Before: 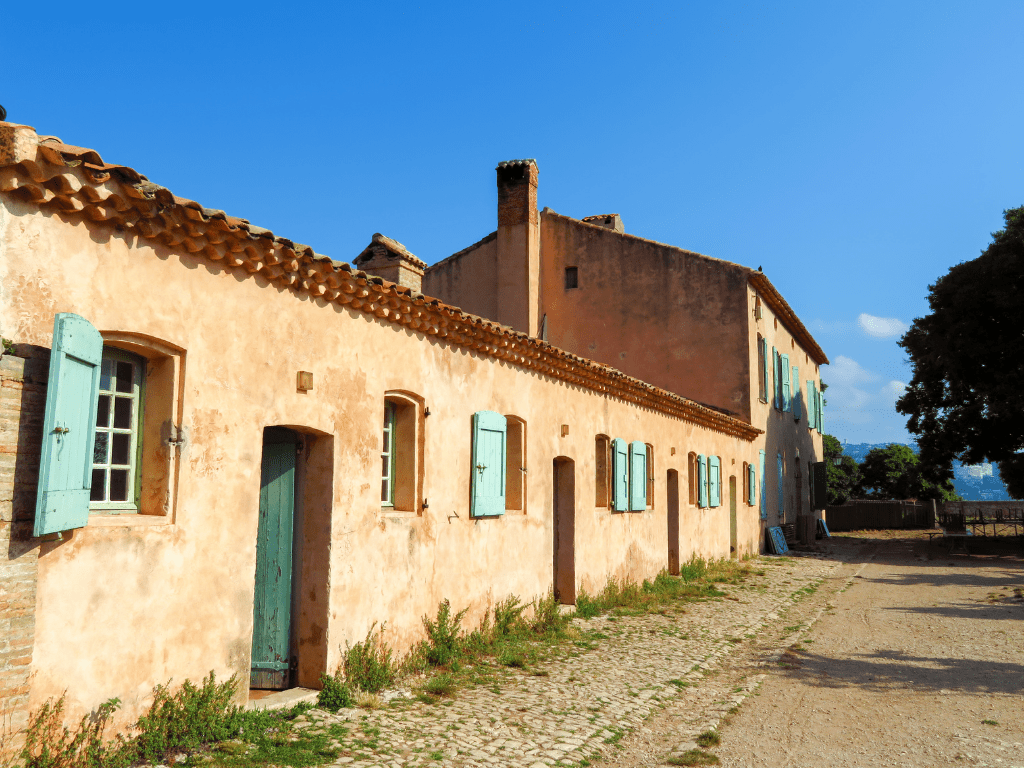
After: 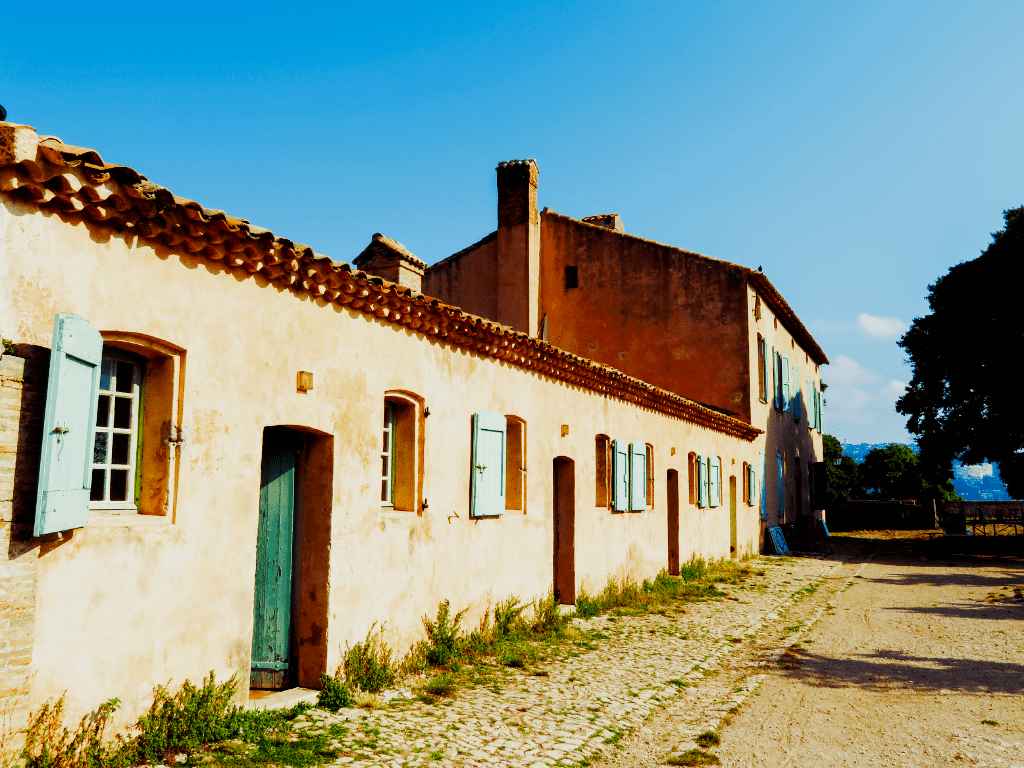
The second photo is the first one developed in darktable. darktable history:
color balance rgb: shadows lift › luminance -21.66%, shadows lift › chroma 6.57%, shadows lift › hue 270°, power › chroma 0.68%, power › hue 60°, highlights gain › luminance 6.08%, highlights gain › chroma 1.33%, highlights gain › hue 90°, global offset › luminance -0.87%, perceptual saturation grading › global saturation 26.86%, perceptual saturation grading › highlights -28.39%, perceptual saturation grading › mid-tones 15.22%, perceptual saturation grading › shadows 33.98%, perceptual brilliance grading › highlights 10%, perceptual brilliance grading › mid-tones 5%
sigmoid: contrast 1.6, skew -0.2, preserve hue 0%, red attenuation 0.1, red rotation 0.035, green attenuation 0.1, green rotation -0.017, blue attenuation 0.15, blue rotation -0.052, base primaries Rec2020
